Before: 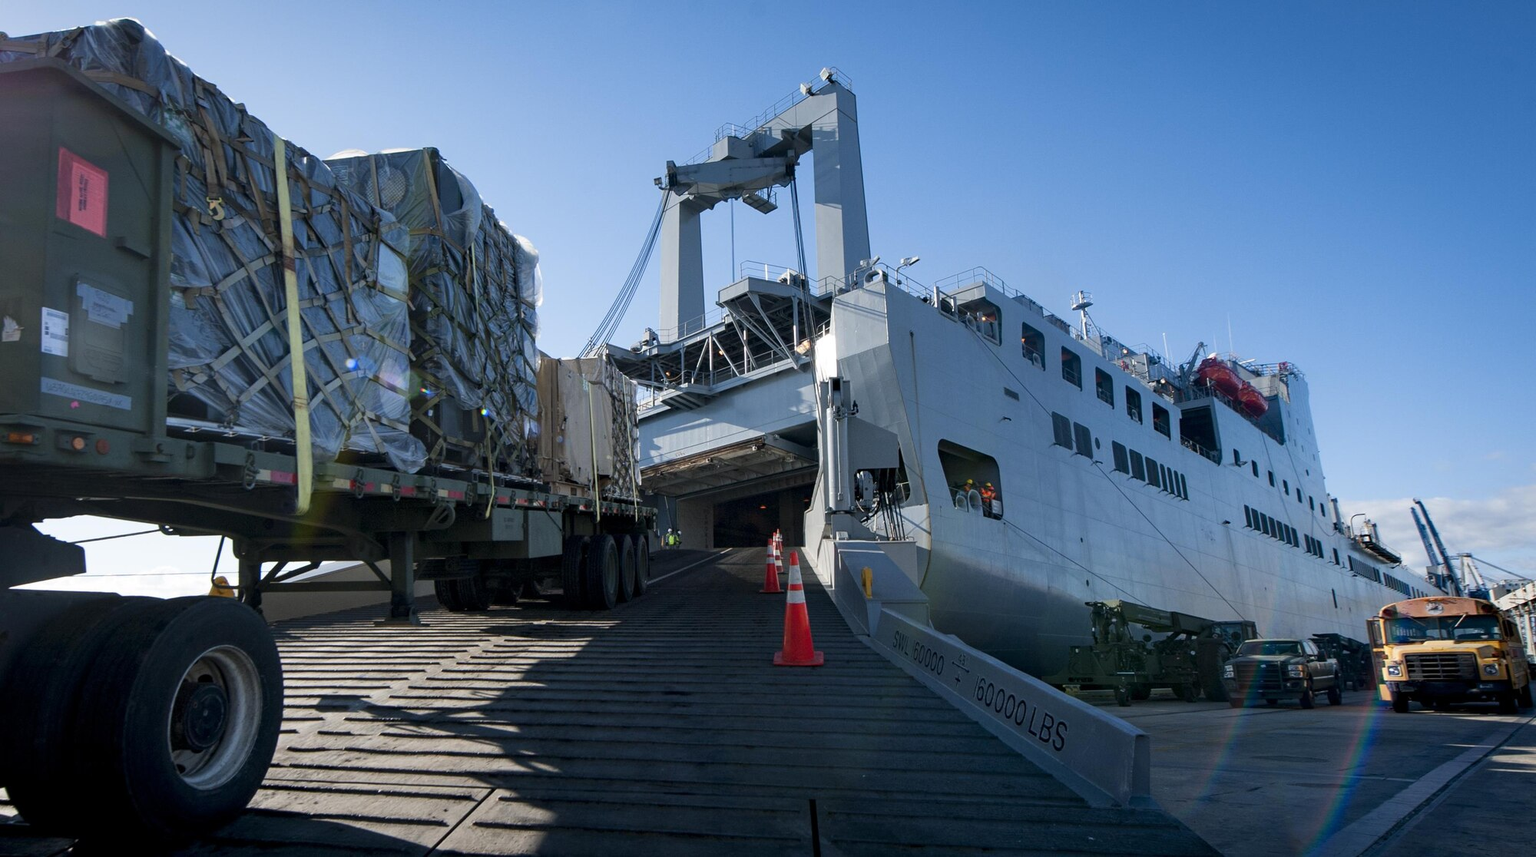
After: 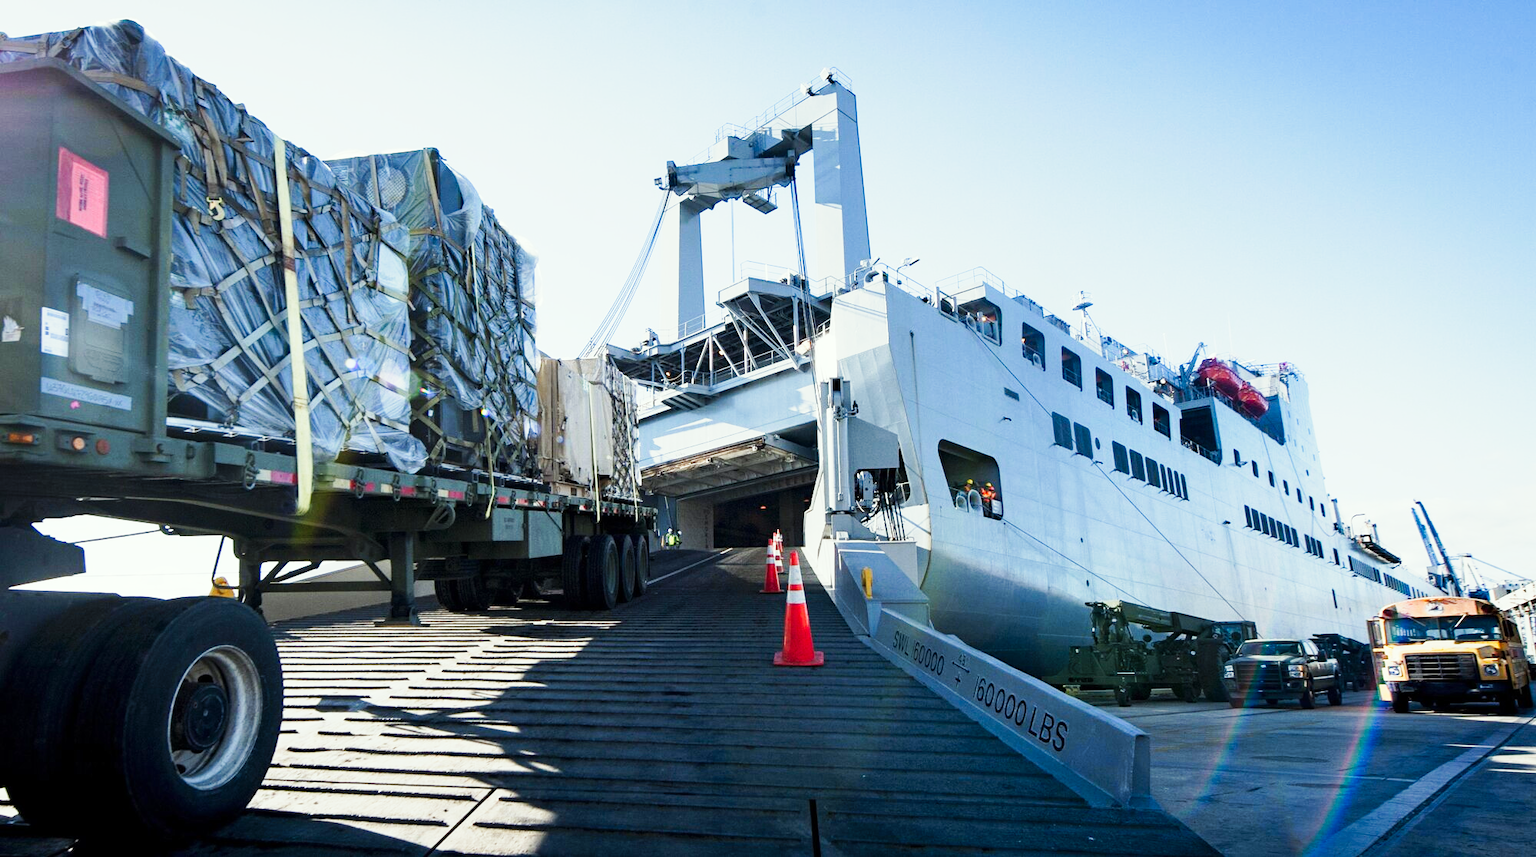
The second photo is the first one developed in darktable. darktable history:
color correction: highlights a* -2.68, highlights b* 2.57
color zones: curves: ch0 [(0.25, 0.5) (0.428, 0.473) (0.75, 0.5)]; ch1 [(0.243, 0.479) (0.398, 0.452) (0.75, 0.5)]
tone curve: curves: ch0 [(0, 0) (0.003, 0.004) (0.011, 0.016) (0.025, 0.035) (0.044, 0.062) (0.069, 0.097) (0.1, 0.143) (0.136, 0.205) (0.177, 0.276) (0.224, 0.36) (0.277, 0.461) (0.335, 0.584) (0.399, 0.686) (0.468, 0.783) (0.543, 0.868) (0.623, 0.927) (0.709, 0.96) (0.801, 0.974) (0.898, 0.986) (1, 1)], preserve colors none
